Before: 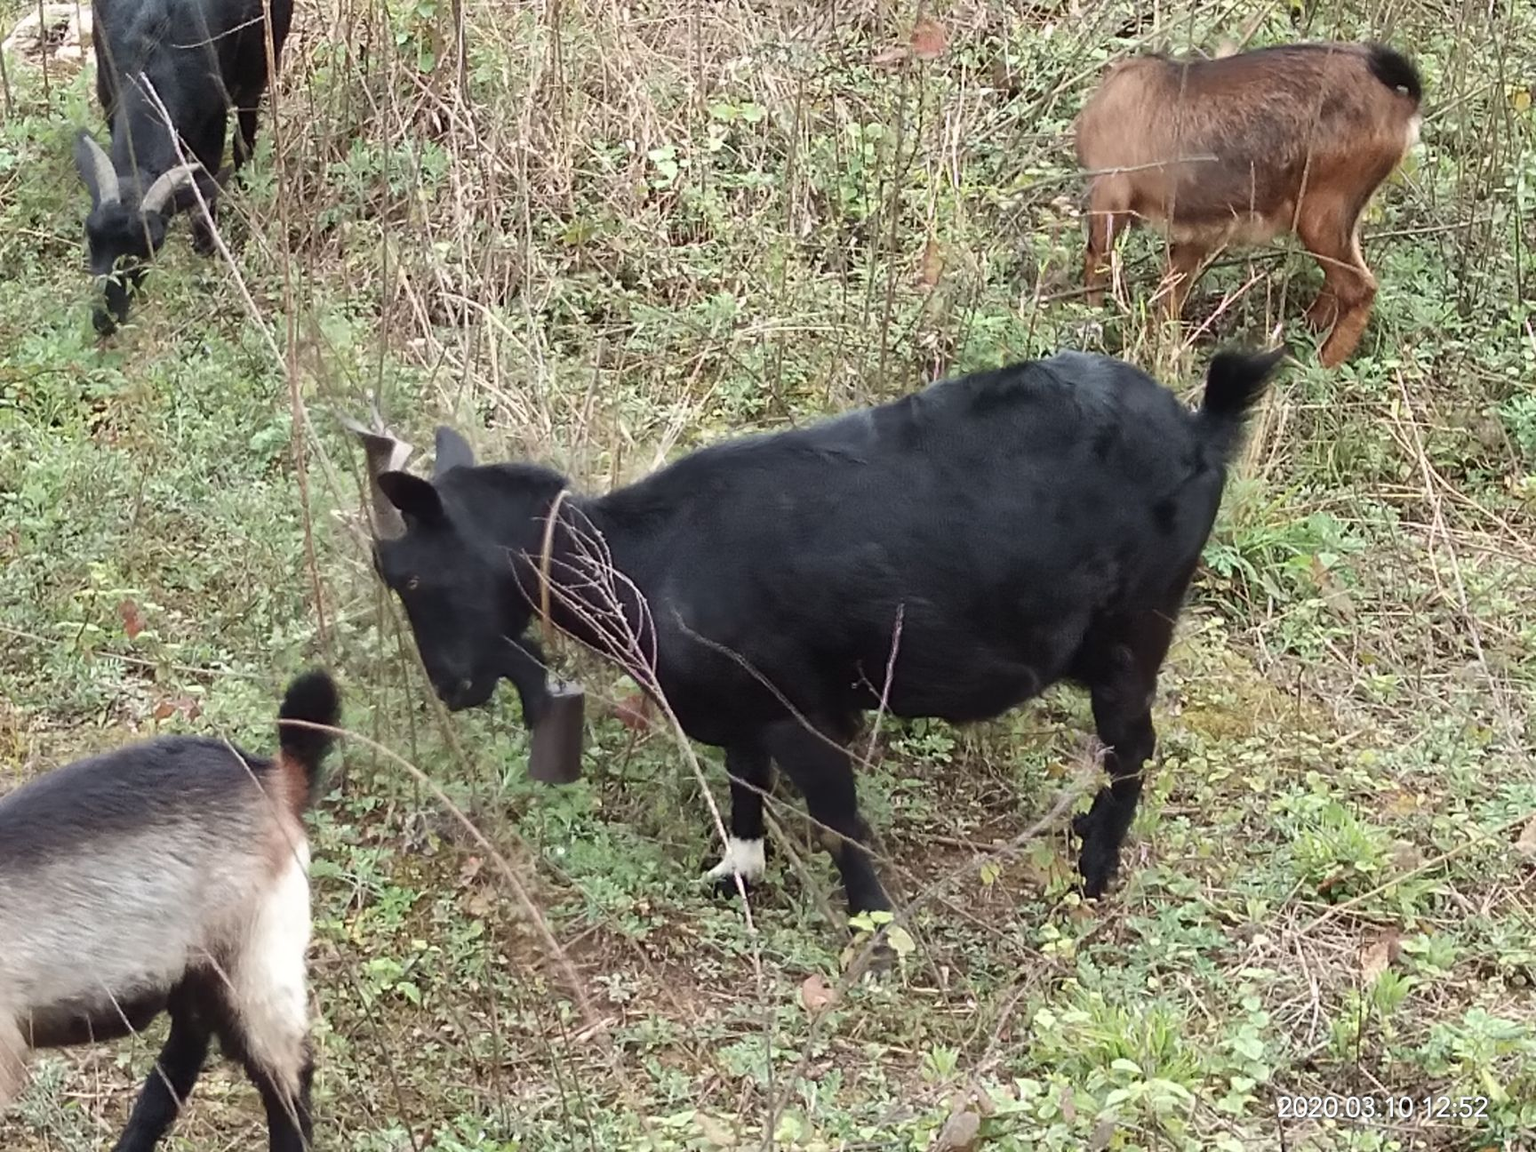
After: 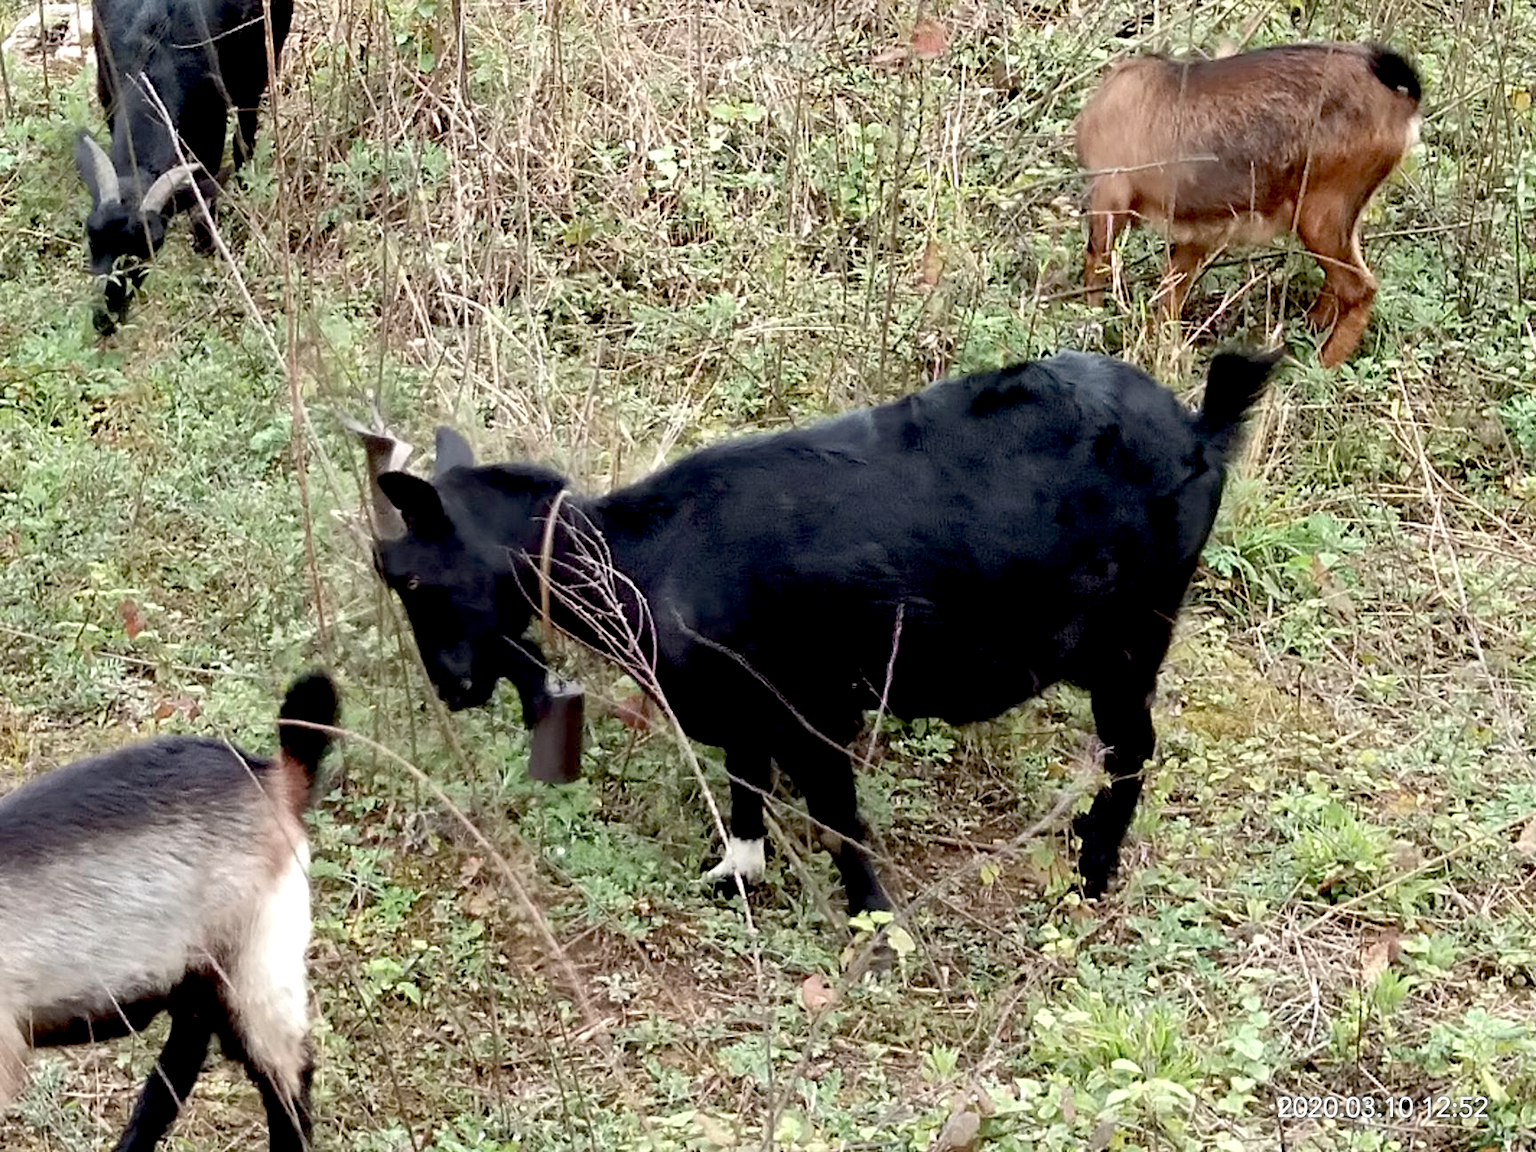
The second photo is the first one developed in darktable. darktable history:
exposure: black level correction 0.026, exposure 0.185 EV, compensate highlight preservation false
